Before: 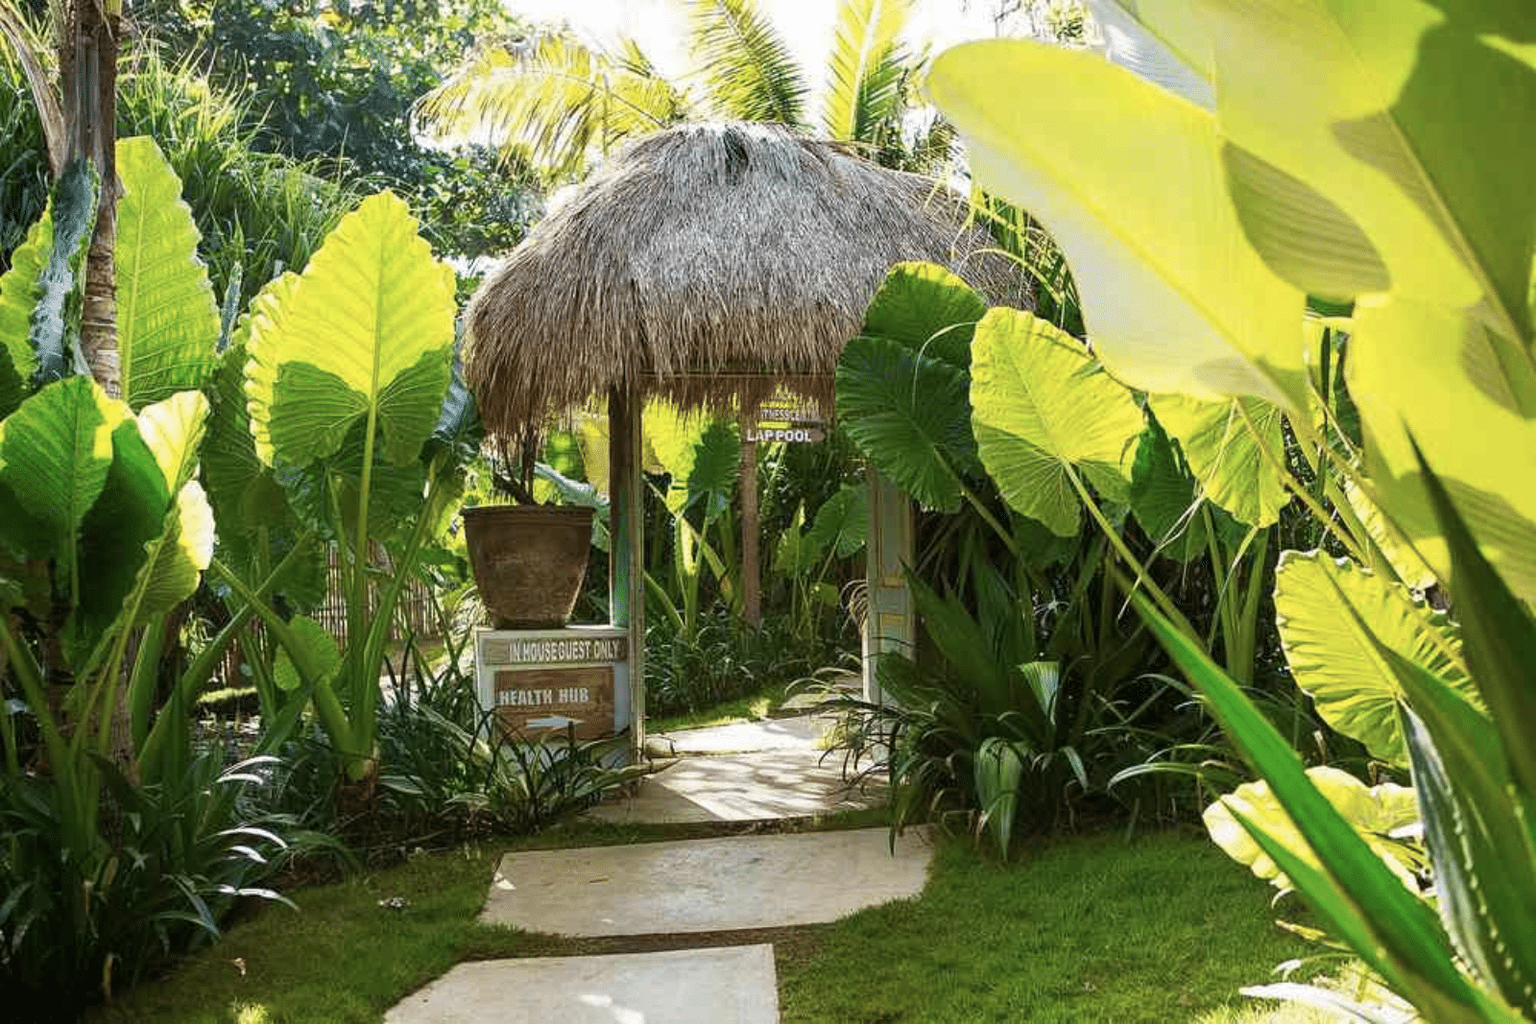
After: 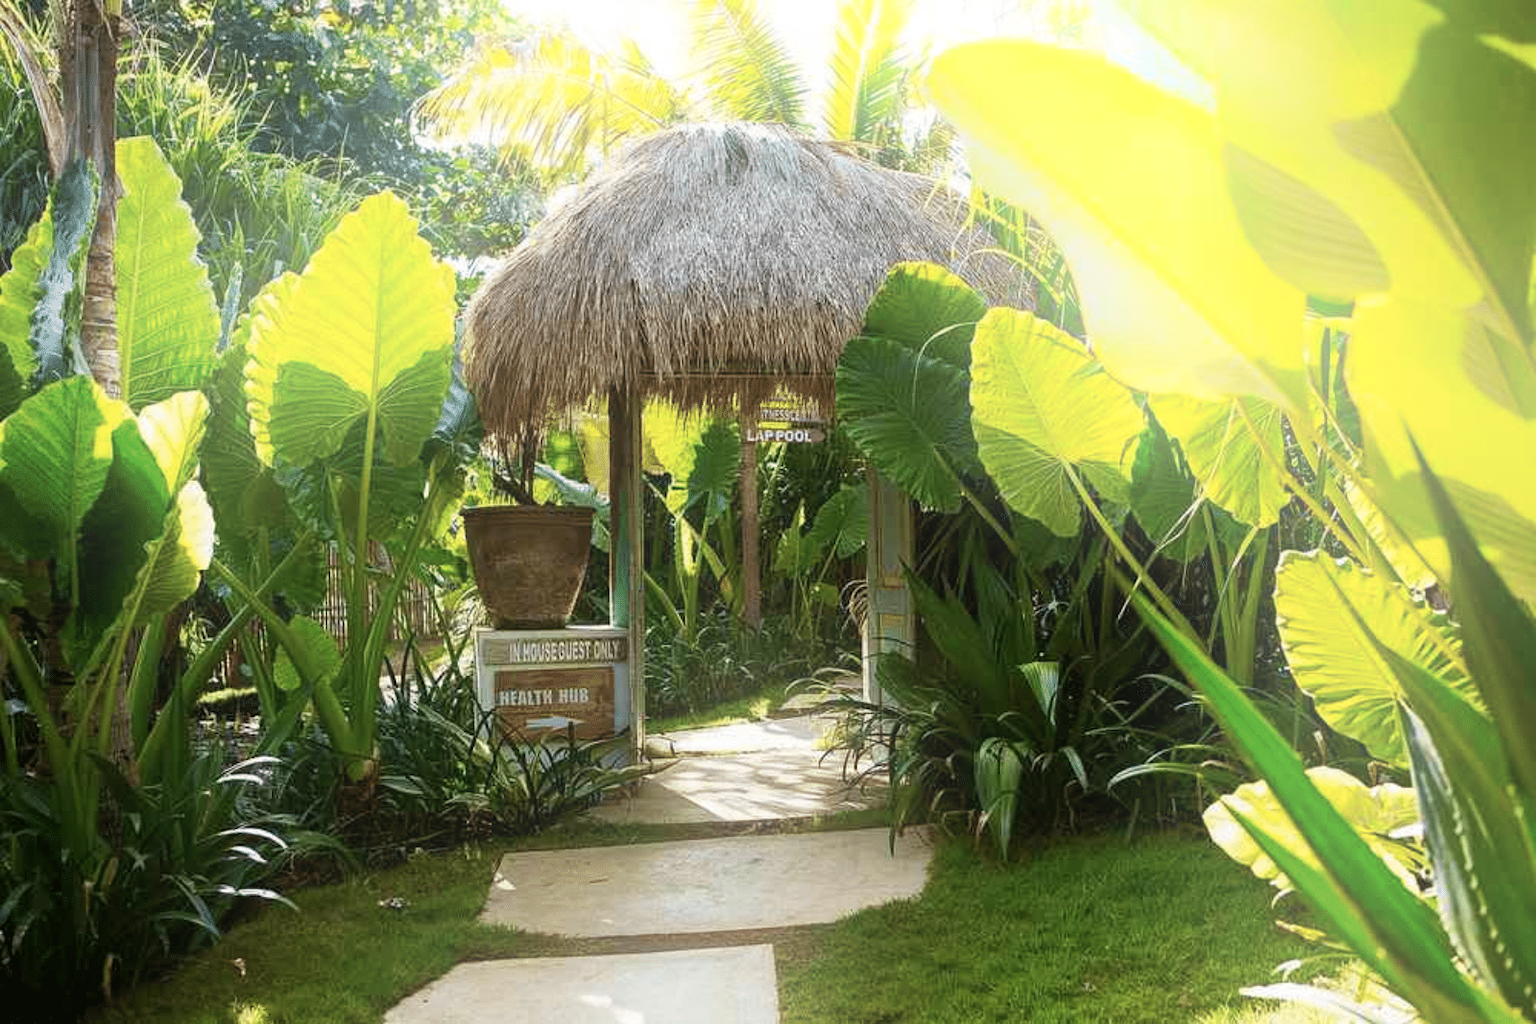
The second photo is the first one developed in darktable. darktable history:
bloom: threshold 82.5%, strength 16.25%
contrast brightness saturation: contrast 0.05
